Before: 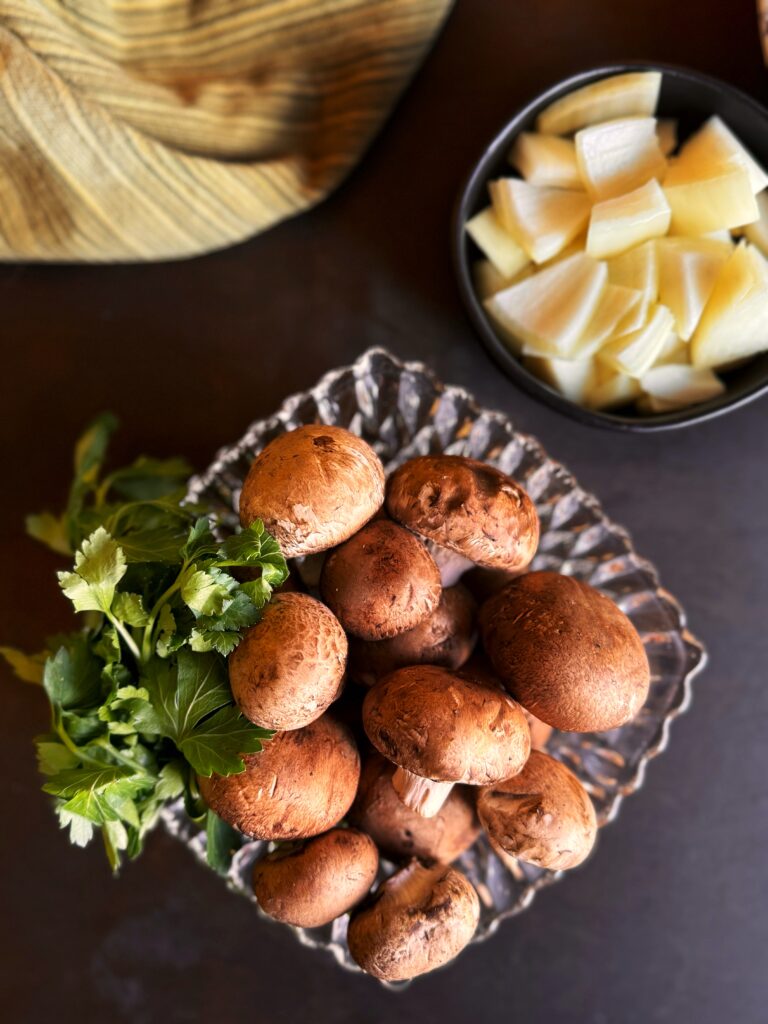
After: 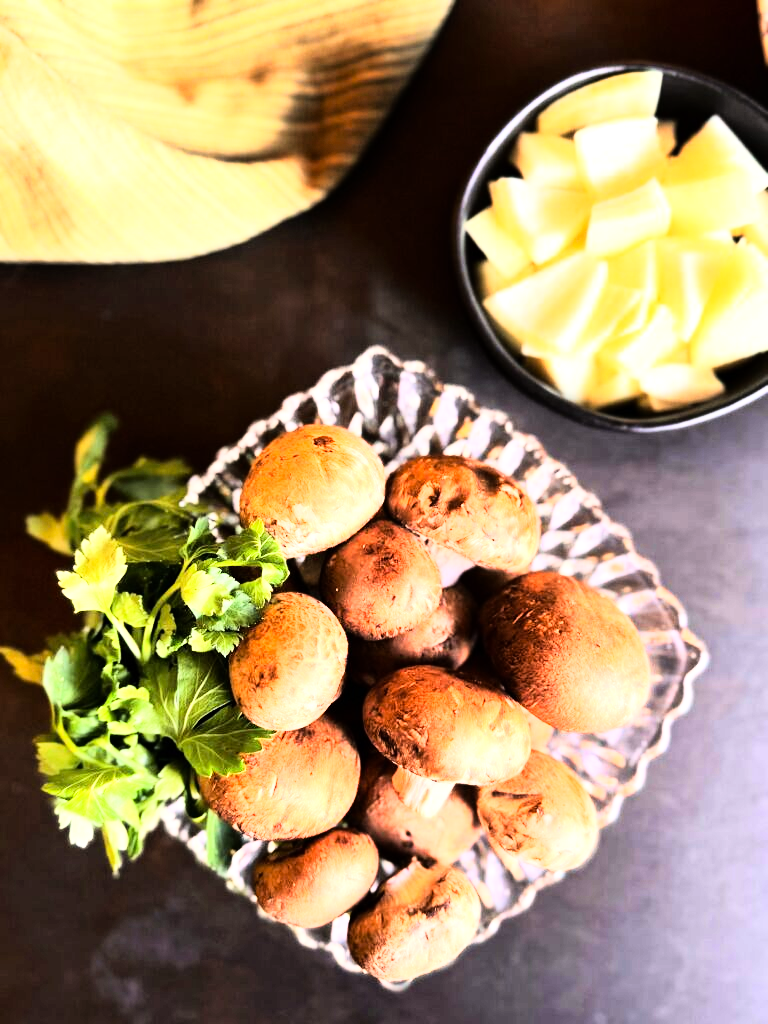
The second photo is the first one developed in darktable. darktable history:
rgb curve: curves: ch0 [(0, 0) (0.21, 0.15) (0.24, 0.21) (0.5, 0.75) (0.75, 0.96) (0.89, 0.99) (1, 1)]; ch1 [(0, 0.02) (0.21, 0.13) (0.25, 0.2) (0.5, 0.67) (0.75, 0.9) (0.89, 0.97) (1, 1)]; ch2 [(0, 0.02) (0.21, 0.13) (0.25, 0.2) (0.5, 0.67) (0.75, 0.9) (0.89, 0.97) (1, 1)], compensate middle gray true
exposure: exposure 1.25 EV, compensate exposure bias true, compensate highlight preservation false
